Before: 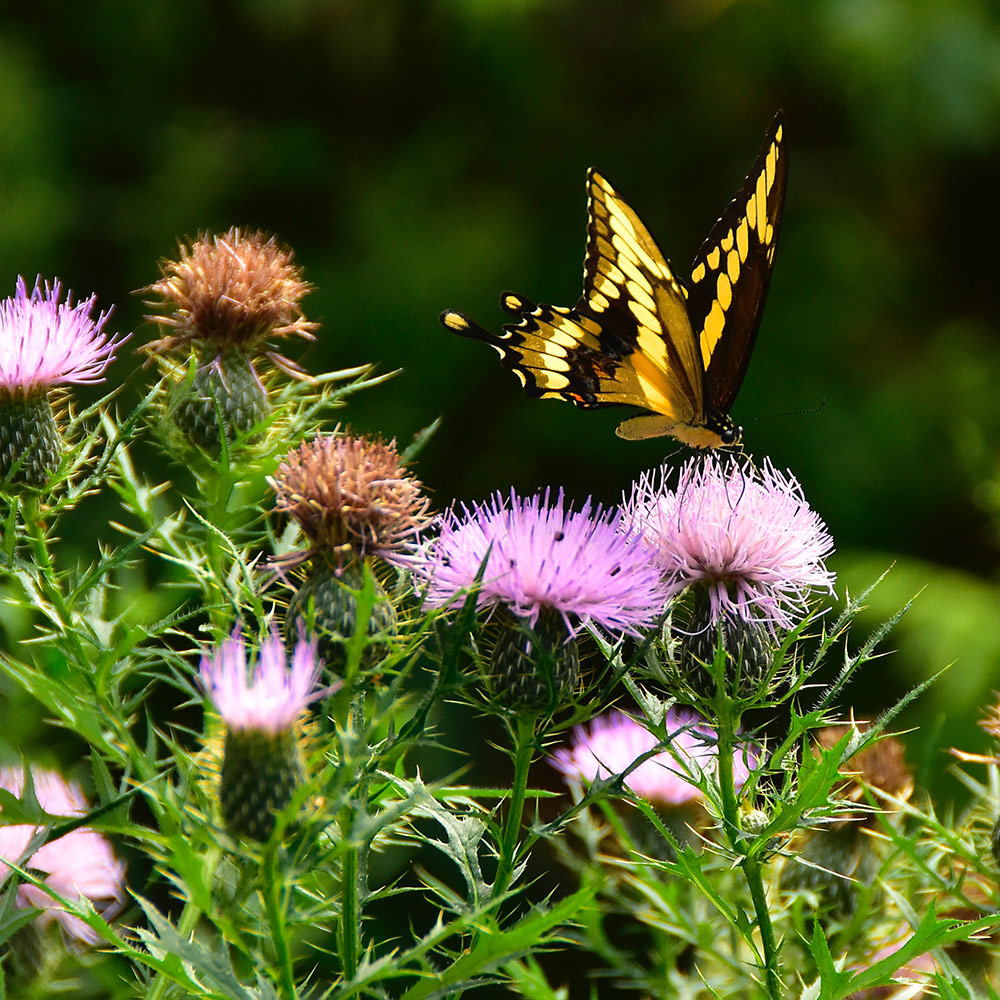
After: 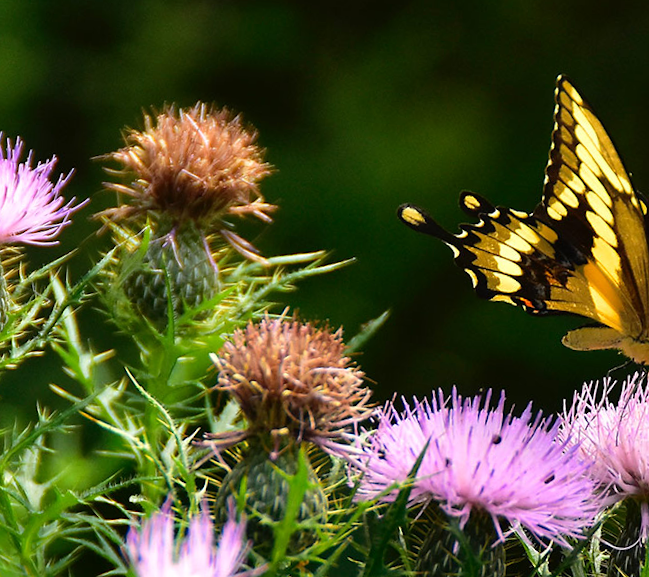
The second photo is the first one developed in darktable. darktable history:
crop and rotate: angle -5.13°, left 2.238%, top 6.814%, right 27.219%, bottom 30.5%
